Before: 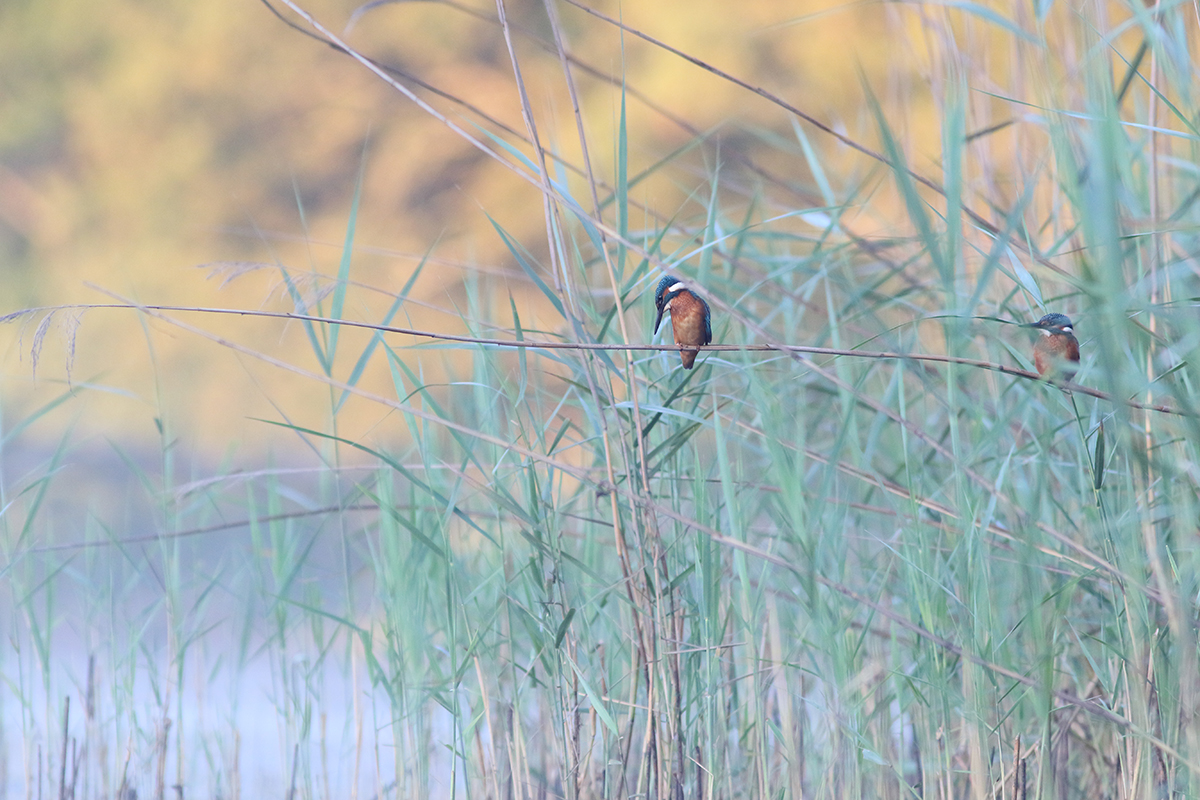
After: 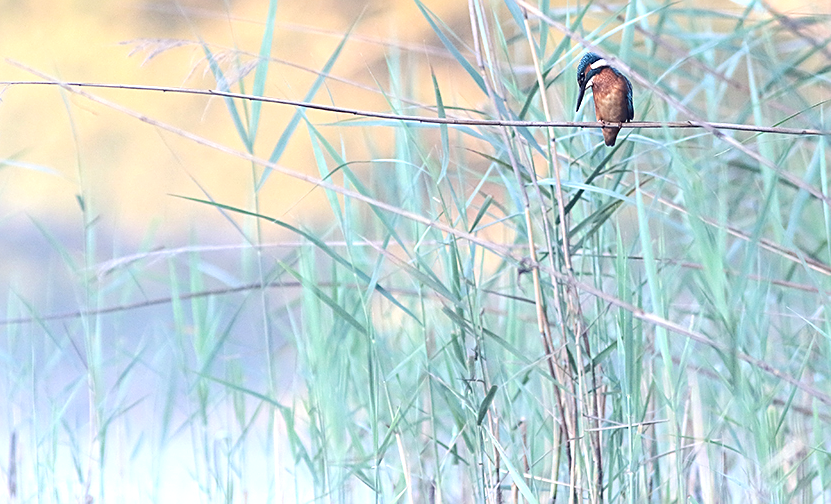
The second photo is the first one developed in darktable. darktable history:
tone equalizer: -8 EV -0.745 EV, -7 EV -0.702 EV, -6 EV -0.611 EV, -5 EV -0.409 EV, -3 EV 0.388 EV, -2 EV 0.6 EV, -1 EV 0.694 EV, +0 EV 0.769 EV, edges refinement/feathering 500, mask exposure compensation -1.57 EV, preserve details no
crop: left 6.561%, top 27.949%, right 24.184%, bottom 9.035%
sharpen: on, module defaults
